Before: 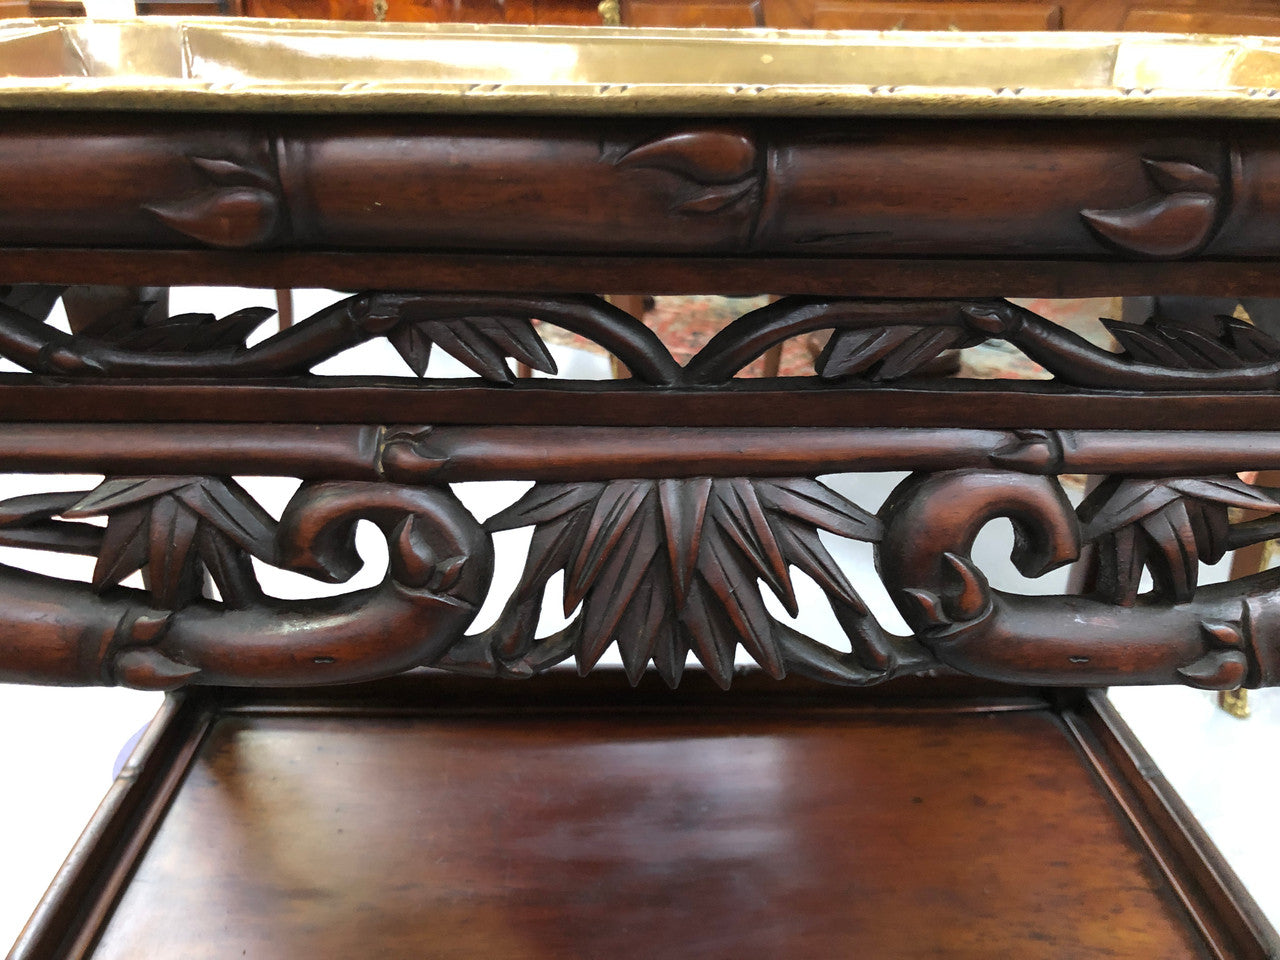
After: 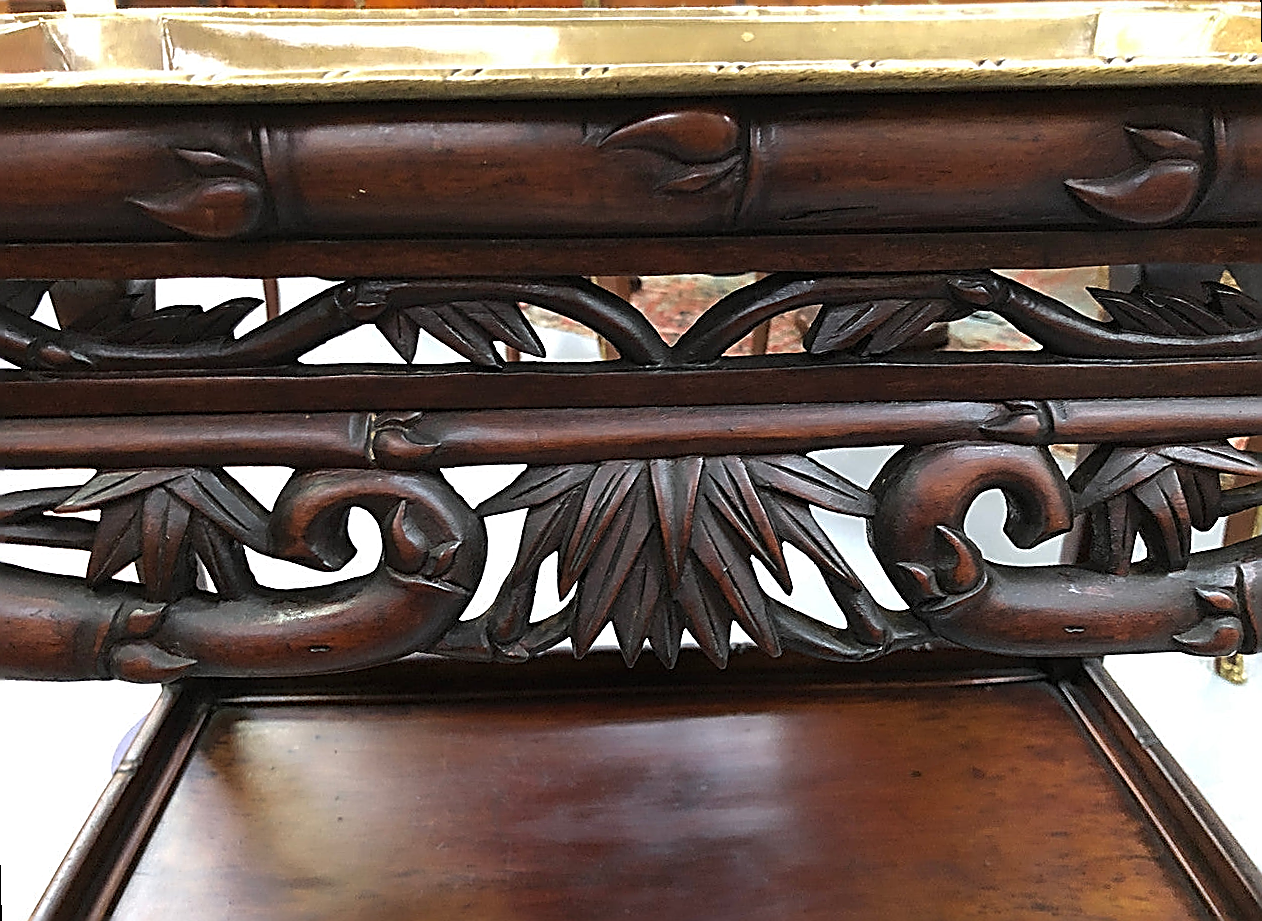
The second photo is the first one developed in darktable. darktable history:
rotate and perspective: rotation -1.42°, crop left 0.016, crop right 0.984, crop top 0.035, crop bottom 0.965
sharpen: amount 1.861
